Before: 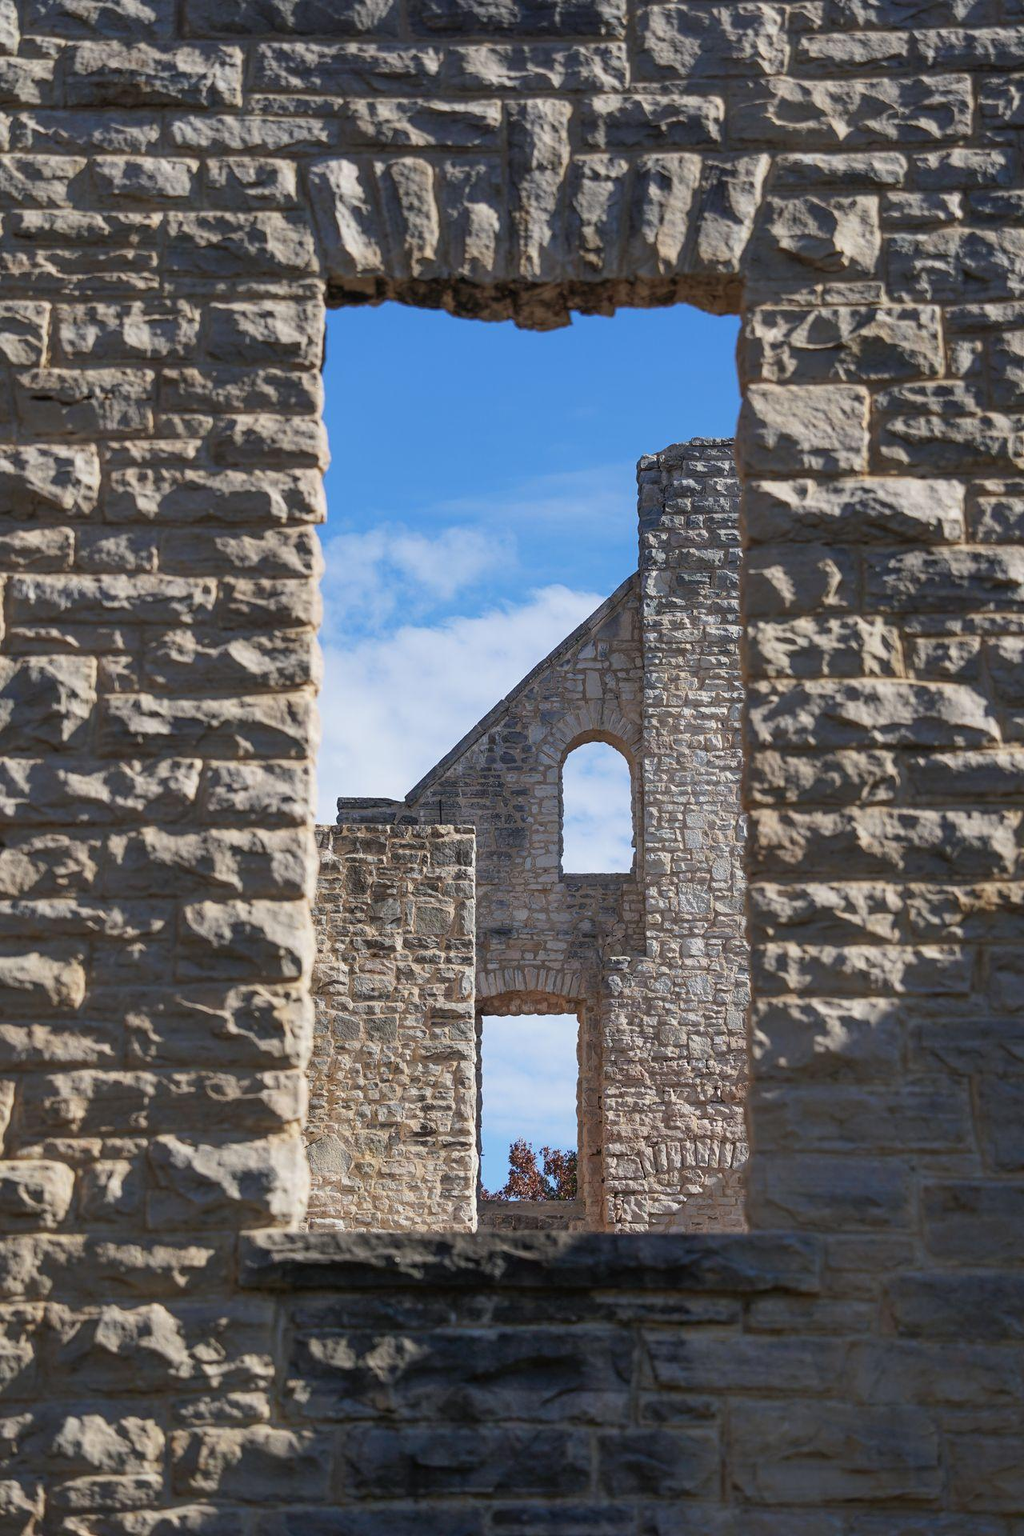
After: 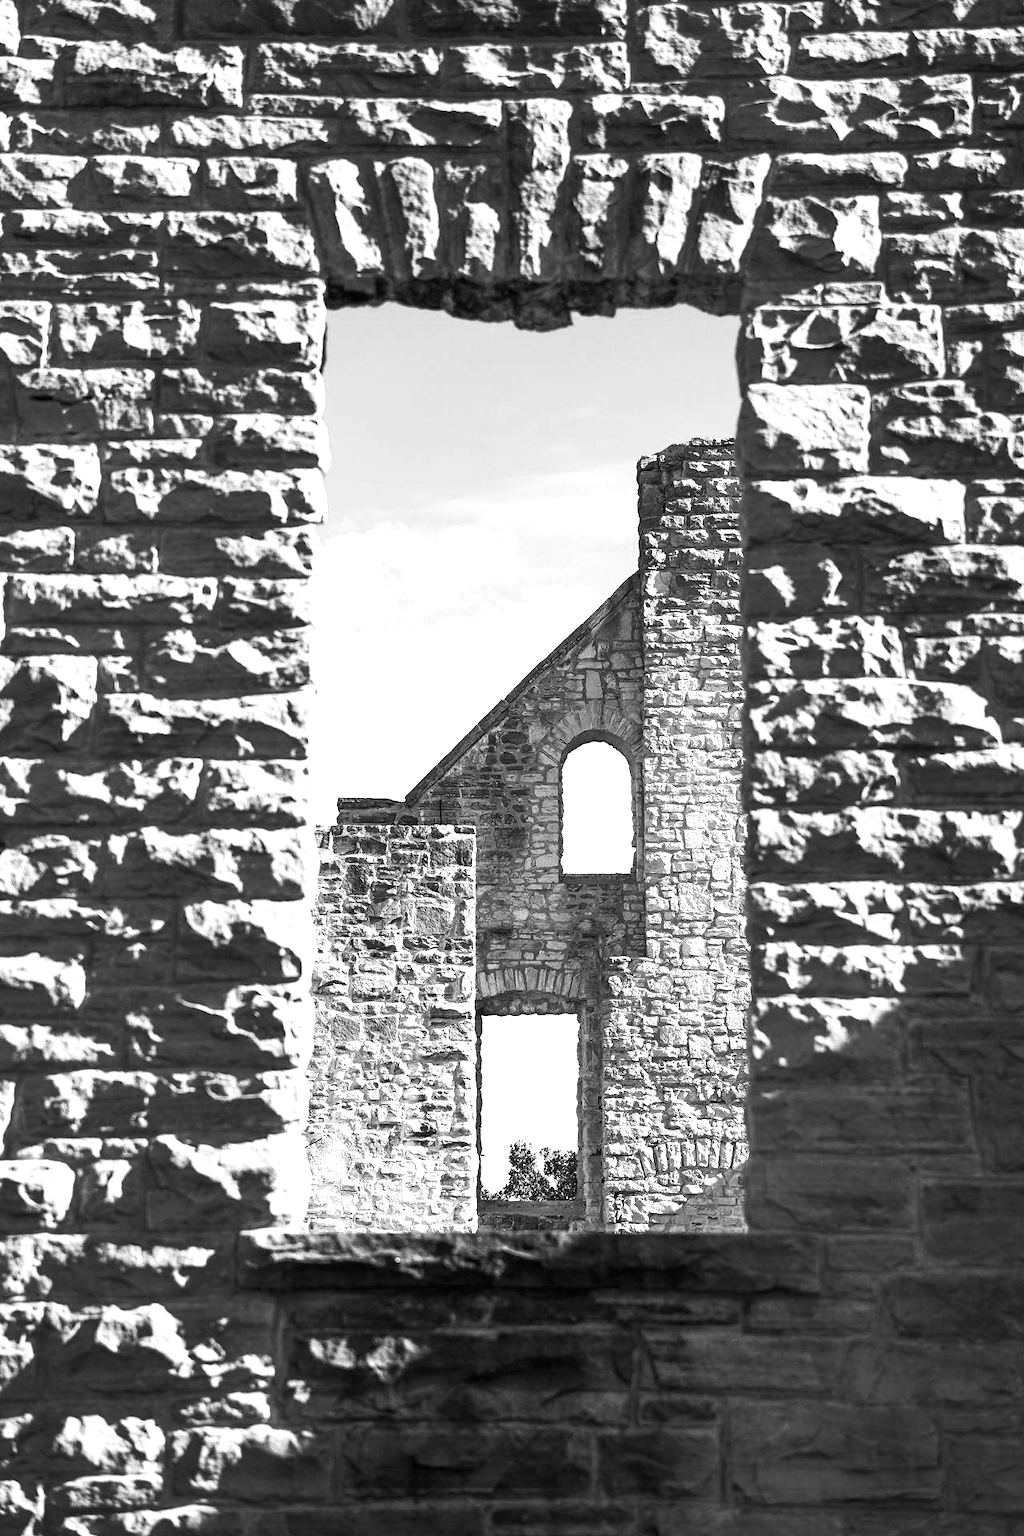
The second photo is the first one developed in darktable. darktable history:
levels: levels [0.052, 0.496, 0.908]
contrast brightness saturation: contrast 0.53, brightness 0.47, saturation -1
